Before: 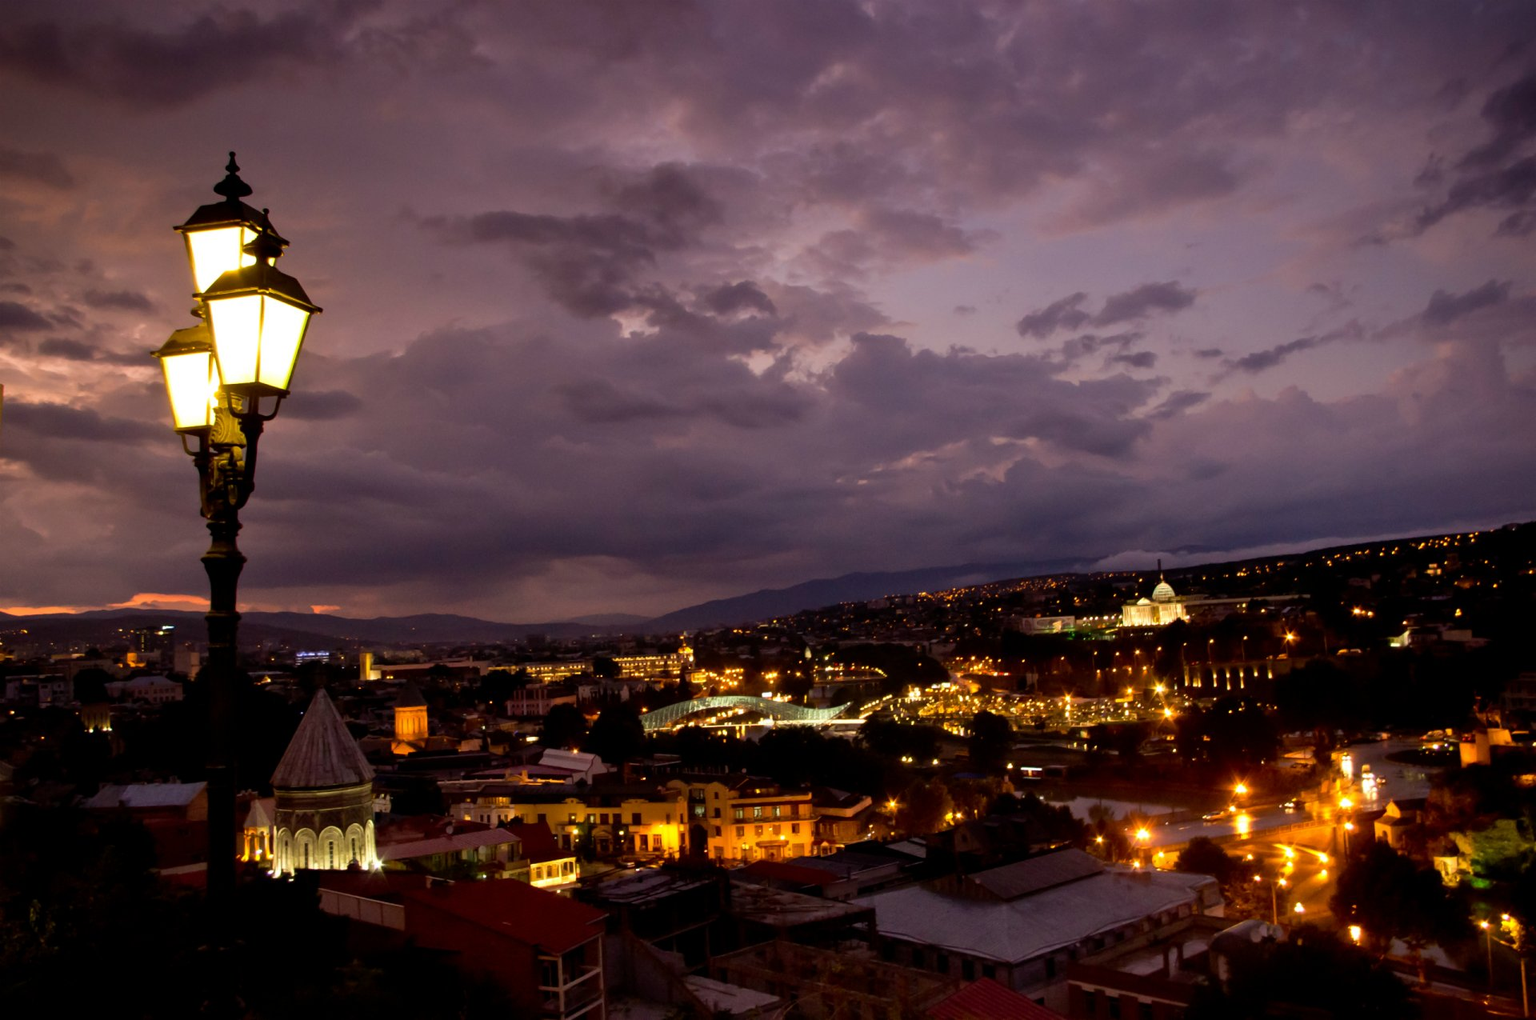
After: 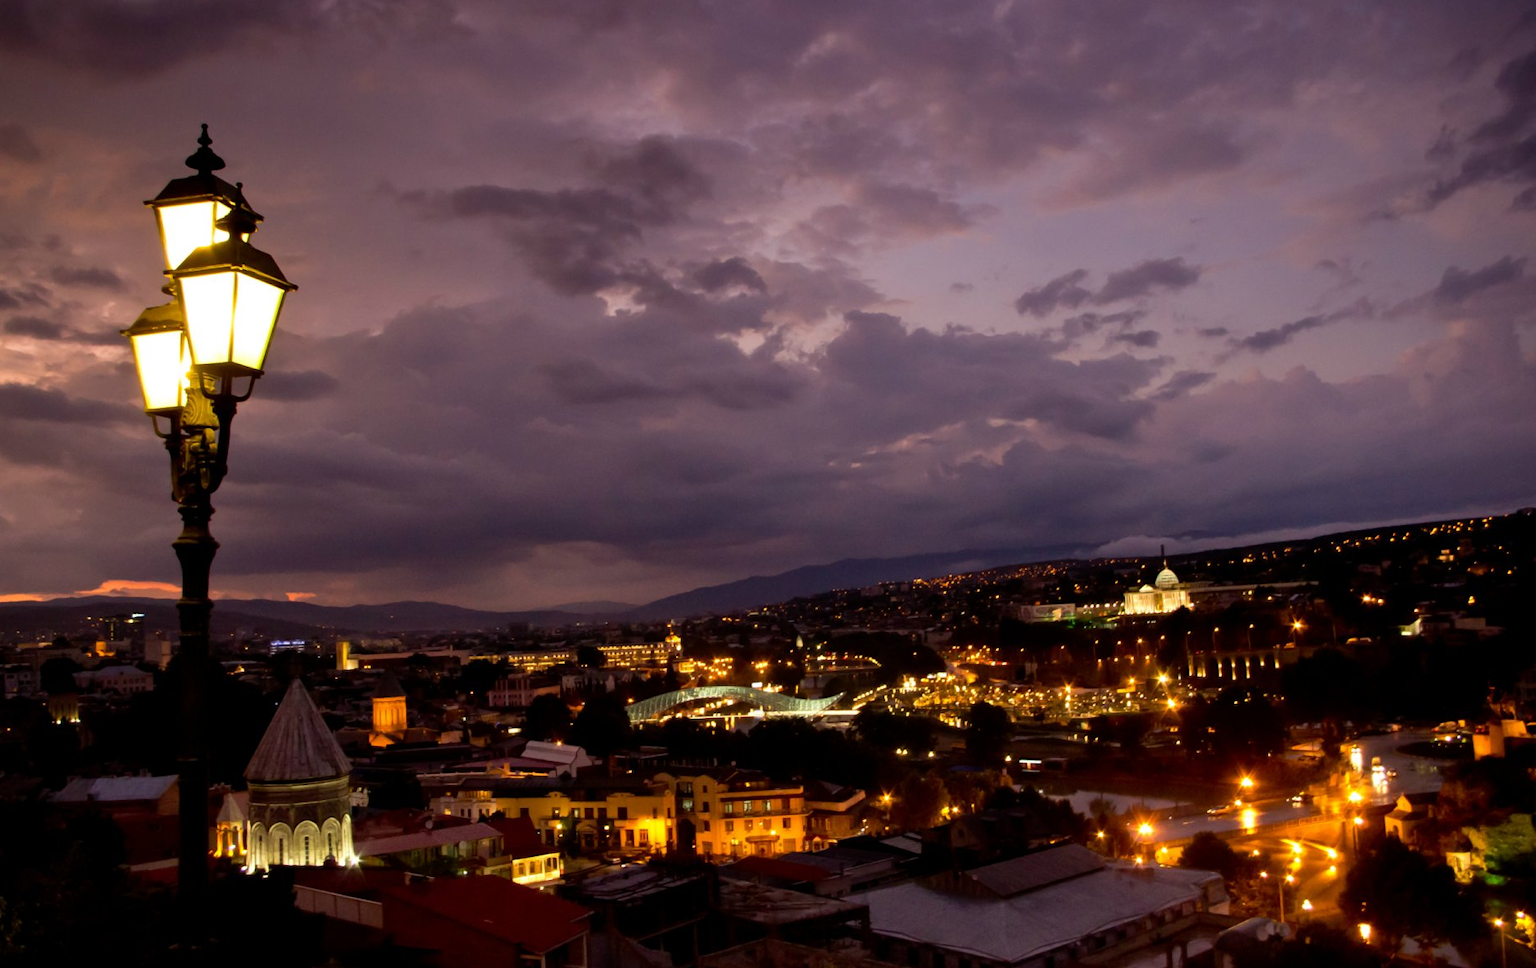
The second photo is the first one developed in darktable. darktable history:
crop: left 2.263%, top 3.201%, right 0.939%, bottom 4.933%
